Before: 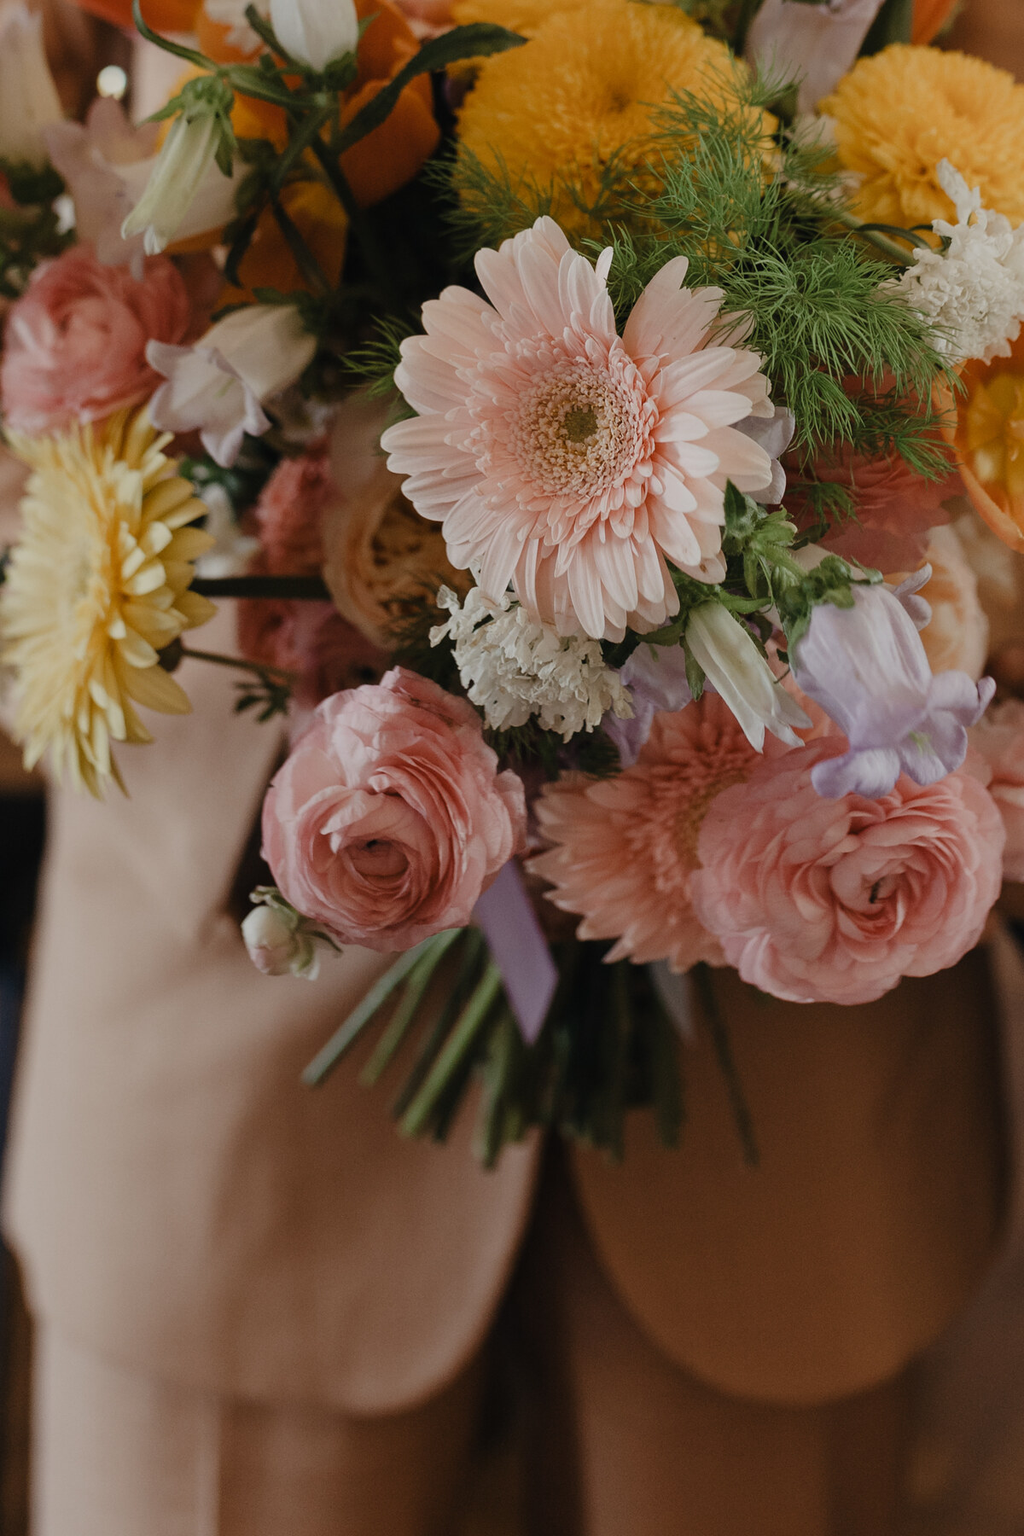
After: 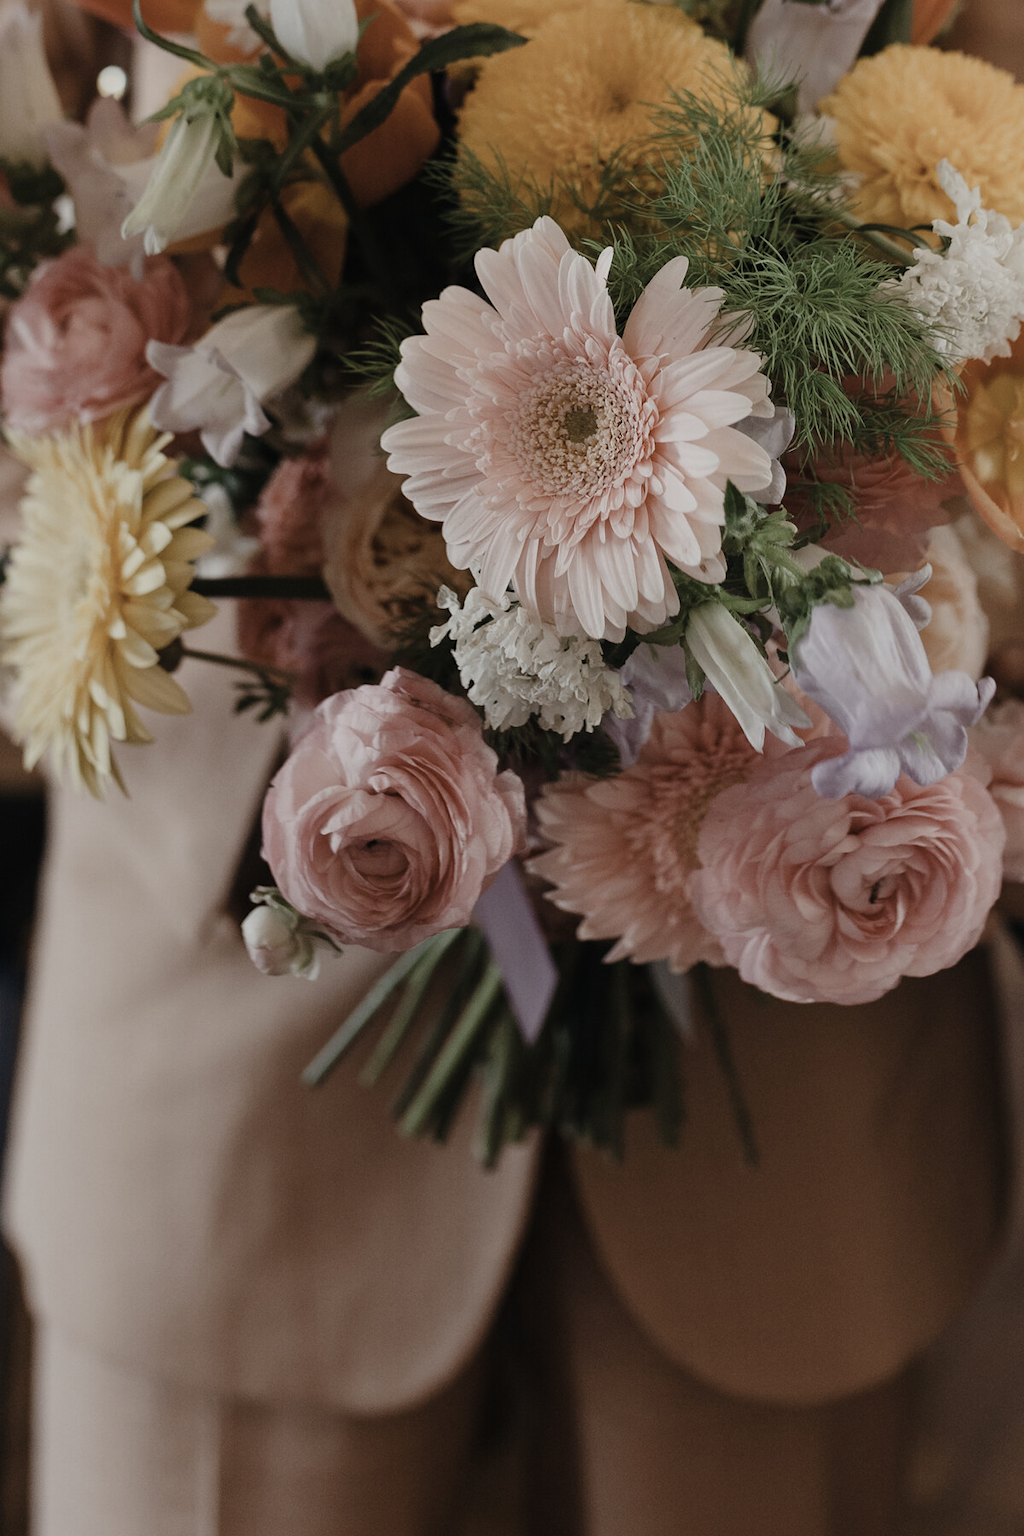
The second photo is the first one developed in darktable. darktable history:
contrast brightness saturation: contrast 0.096, saturation -0.369
